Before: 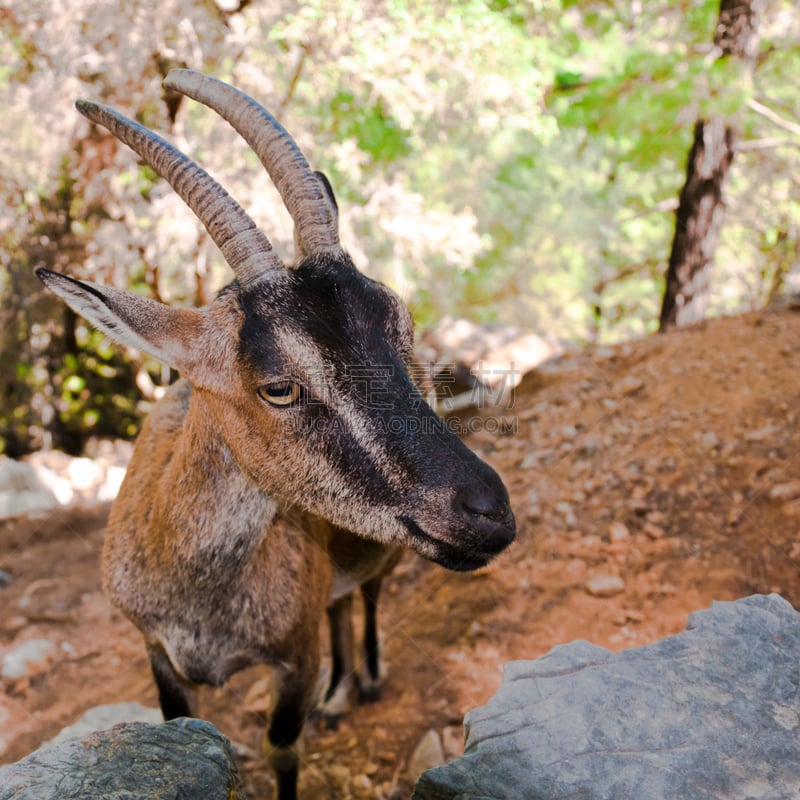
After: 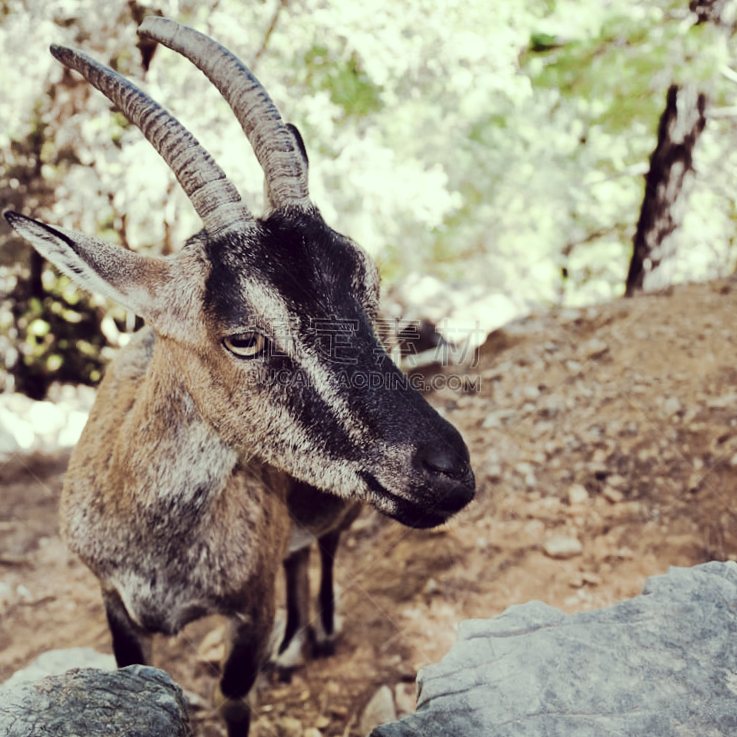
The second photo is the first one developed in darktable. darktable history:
white balance: emerald 1
crop and rotate: angle -1.96°, left 3.097%, top 4.154%, right 1.586%, bottom 0.529%
base curve: curves: ch0 [(0, 0) (0.032, 0.025) (0.121, 0.166) (0.206, 0.329) (0.605, 0.79) (1, 1)], preserve colors none
shadows and highlights: shadows 60, soften with gaussian
color correction: highlights a* -20.17, highlights b* 20.27, shadows a* 20.03, shadows b* -20.46, saturation 0.43
